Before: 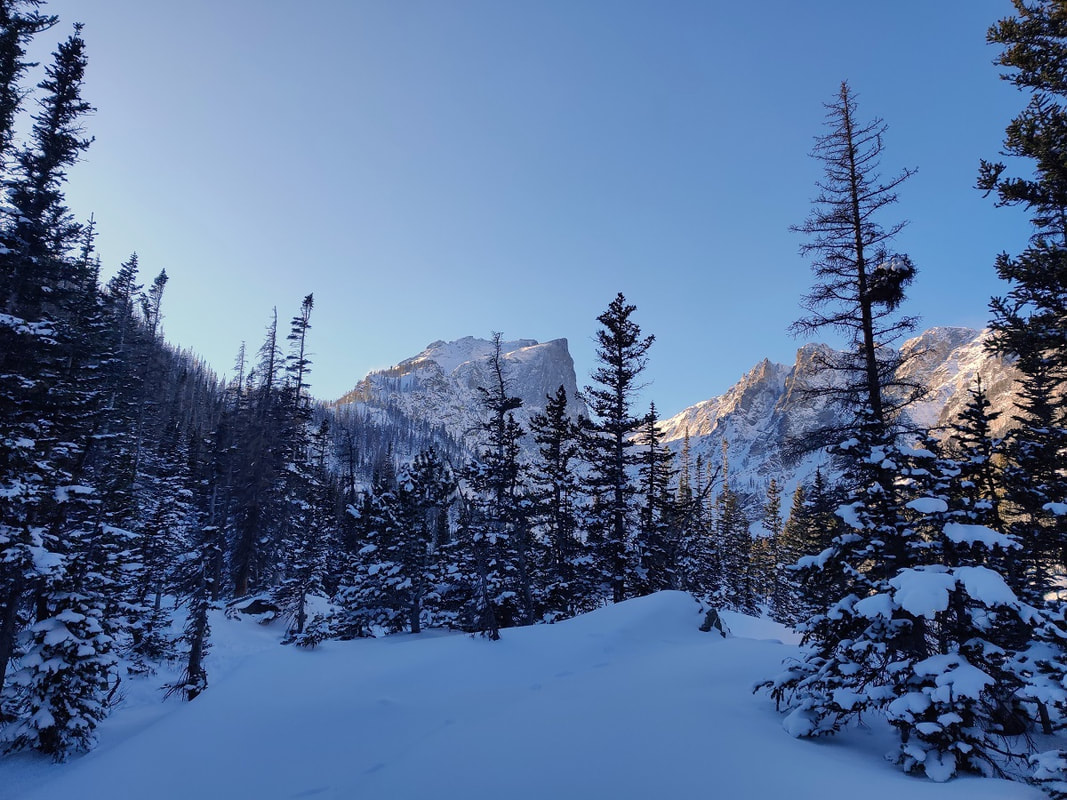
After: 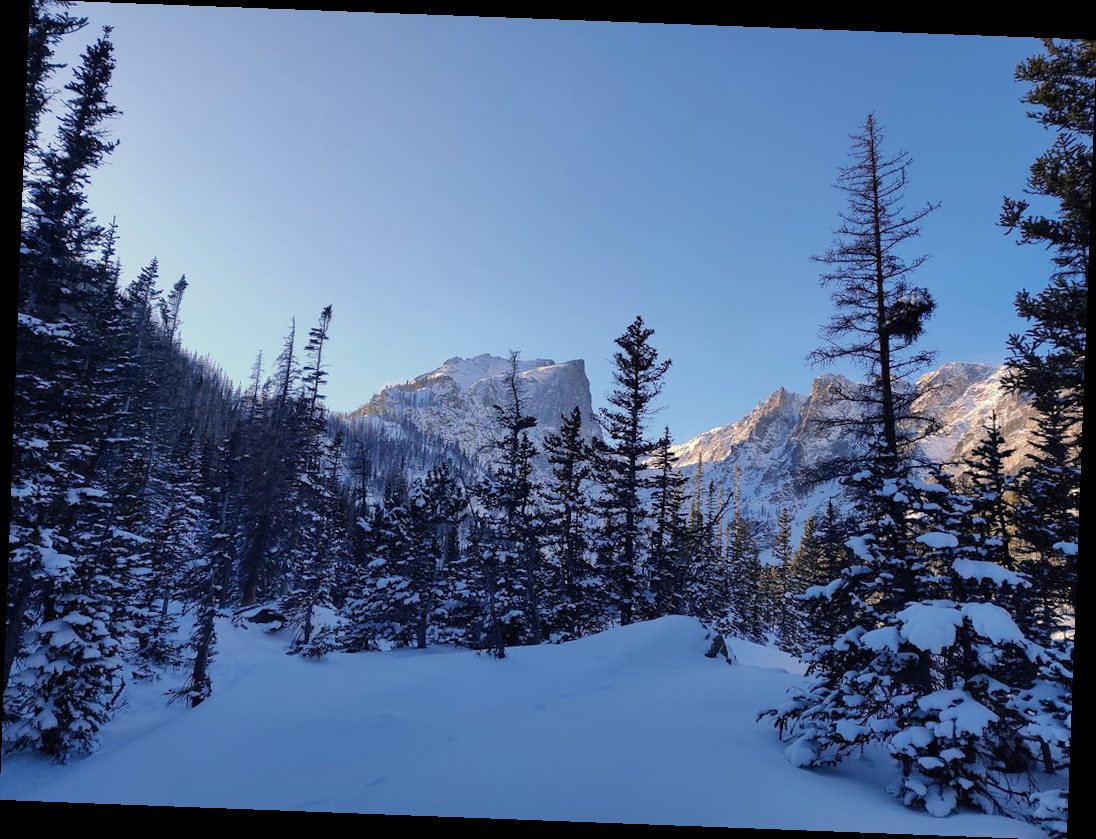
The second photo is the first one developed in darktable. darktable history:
rotate and perspective: rotation 2.17°, automatic cropping off
white balance: emerald 1
